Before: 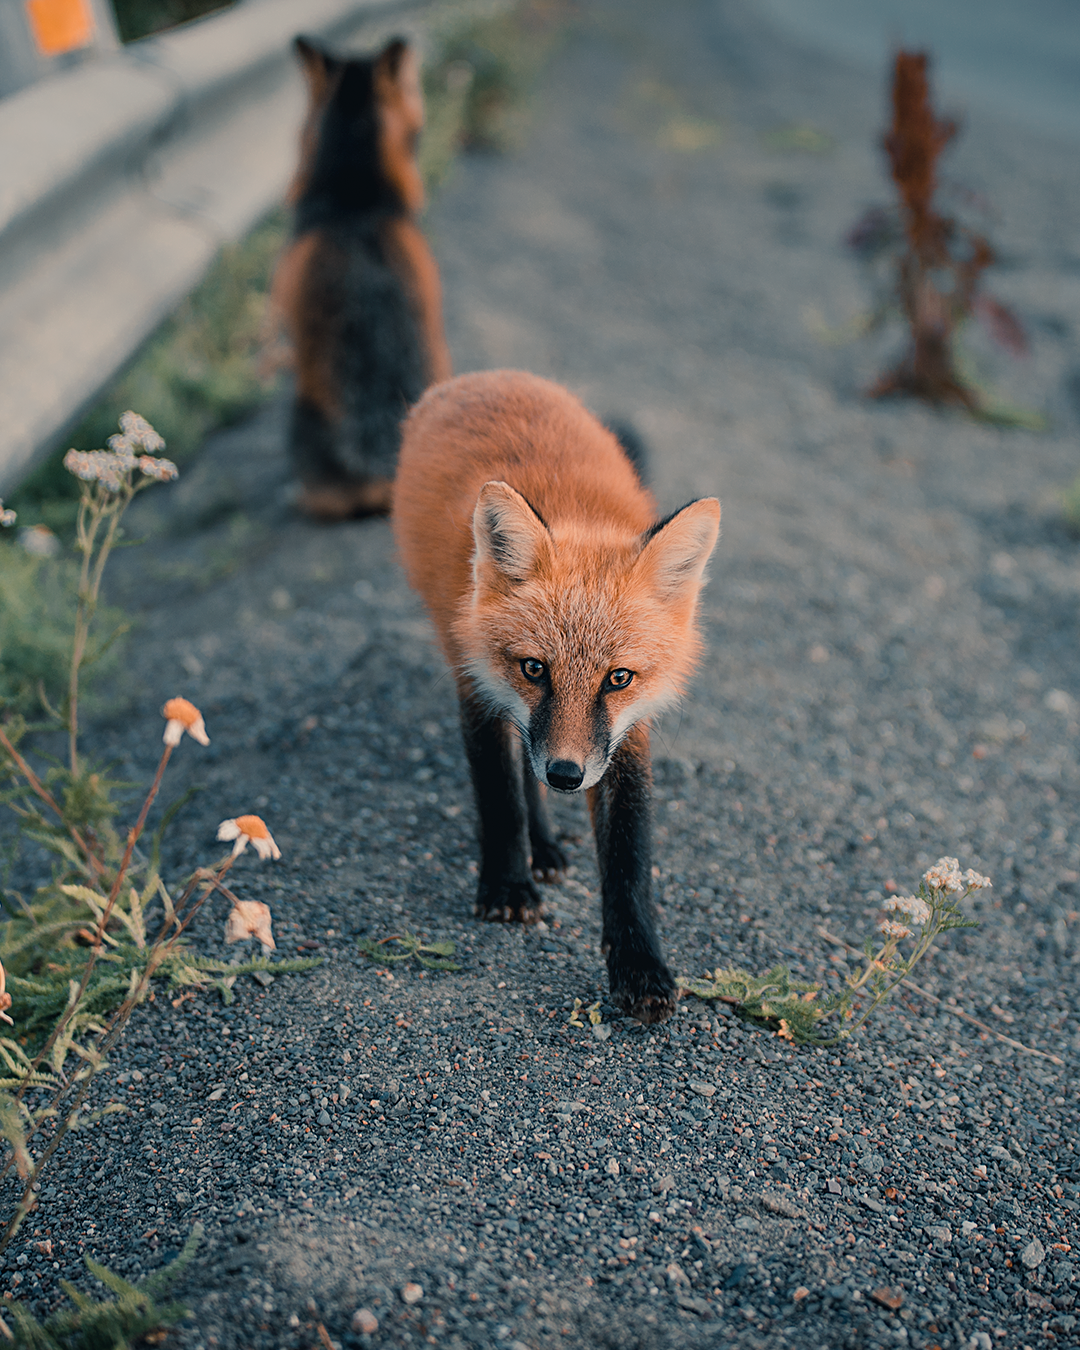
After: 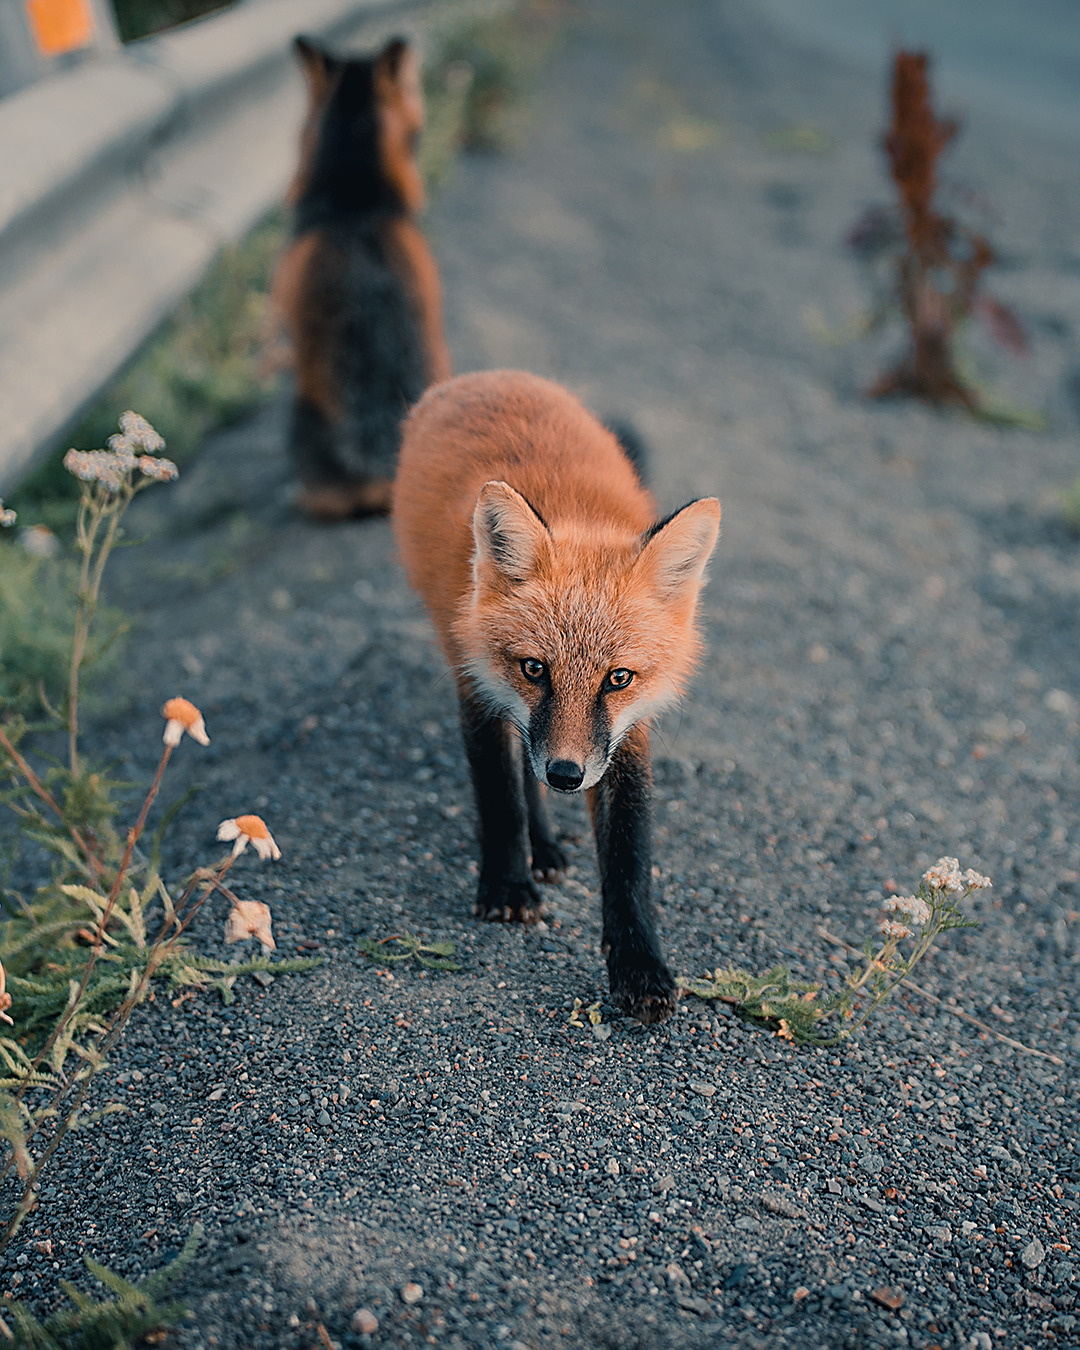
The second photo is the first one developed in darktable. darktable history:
sharpen: radius 1.904, amount 0.41, threshold 1.459
